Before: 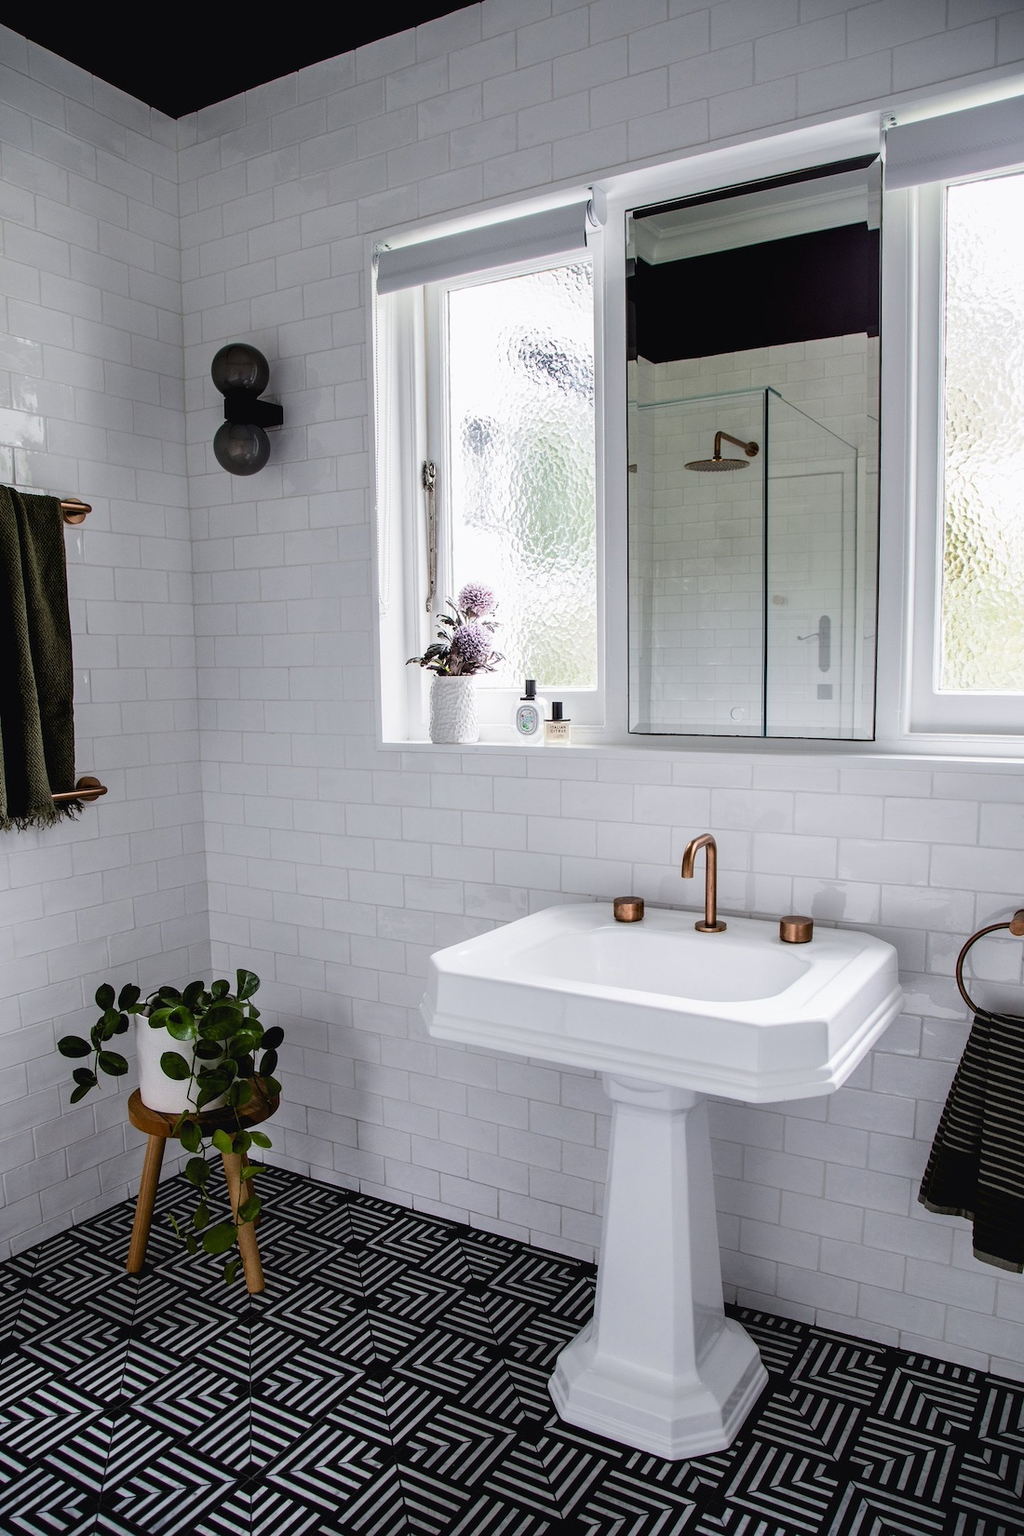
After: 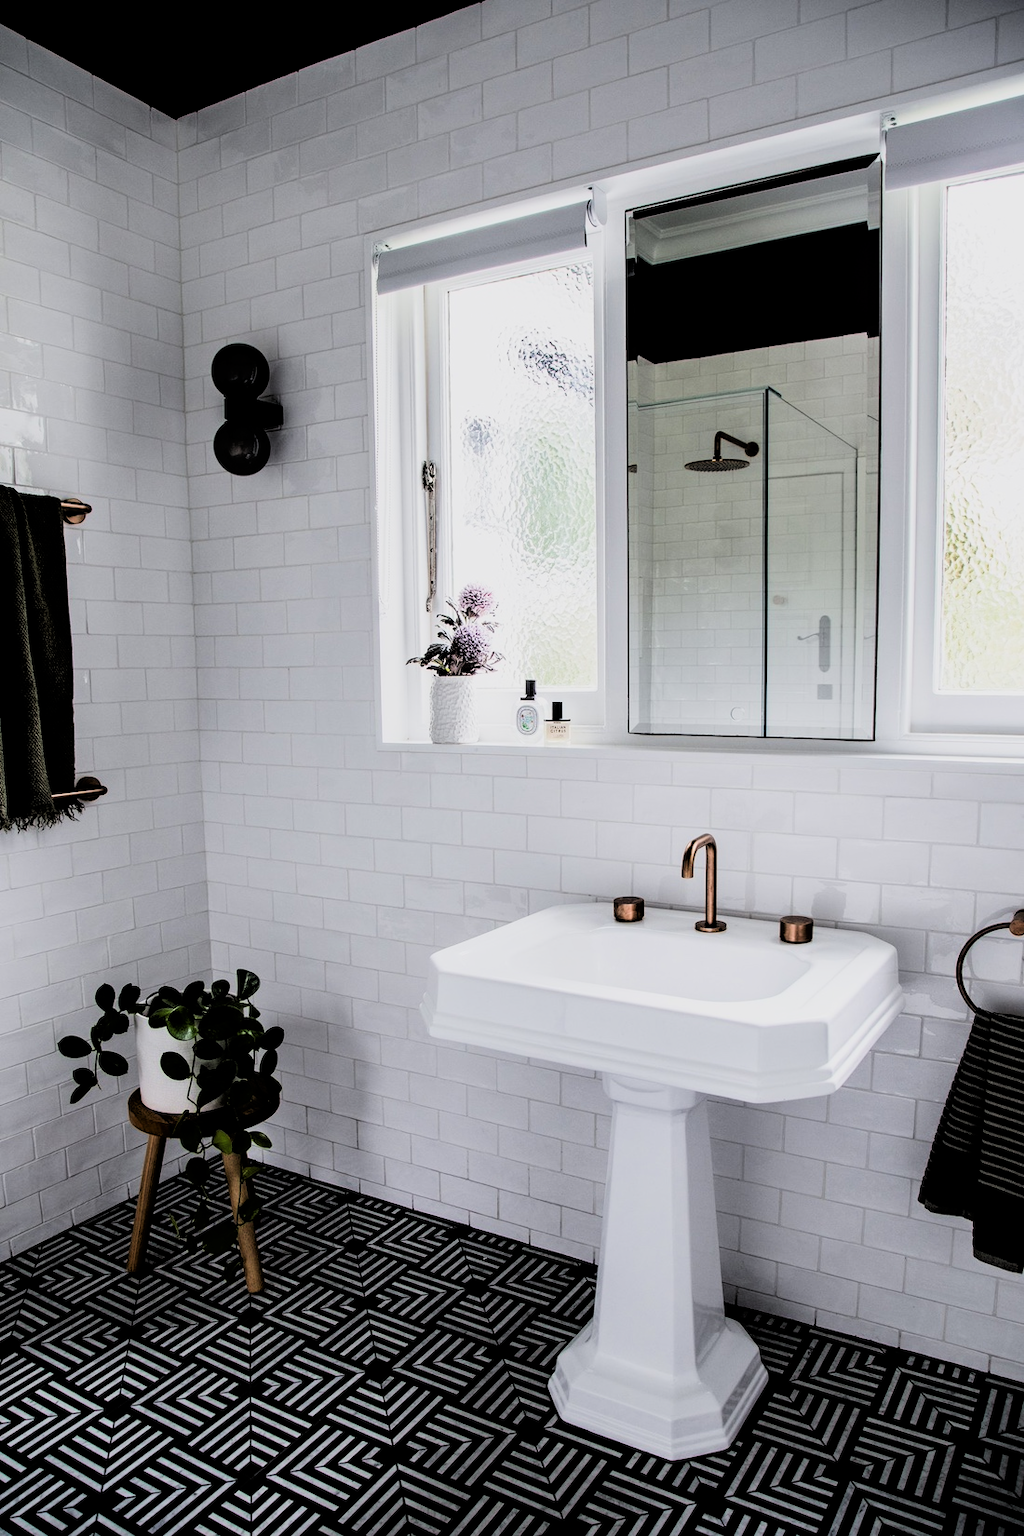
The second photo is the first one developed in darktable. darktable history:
filmic rgb: black relative exposure -5 EV, hardness 2.88, contrast 1.3, highlights saturation mix -10%
tone curve: curves: ch0 [(0, 0) (0.118, 0.034) (0.182, 0.124) (0.265, 0.214) (0.504, 0.508) (0.783, 0.825) (1, 1)], color space Lab, linked channels, preserve colors none
